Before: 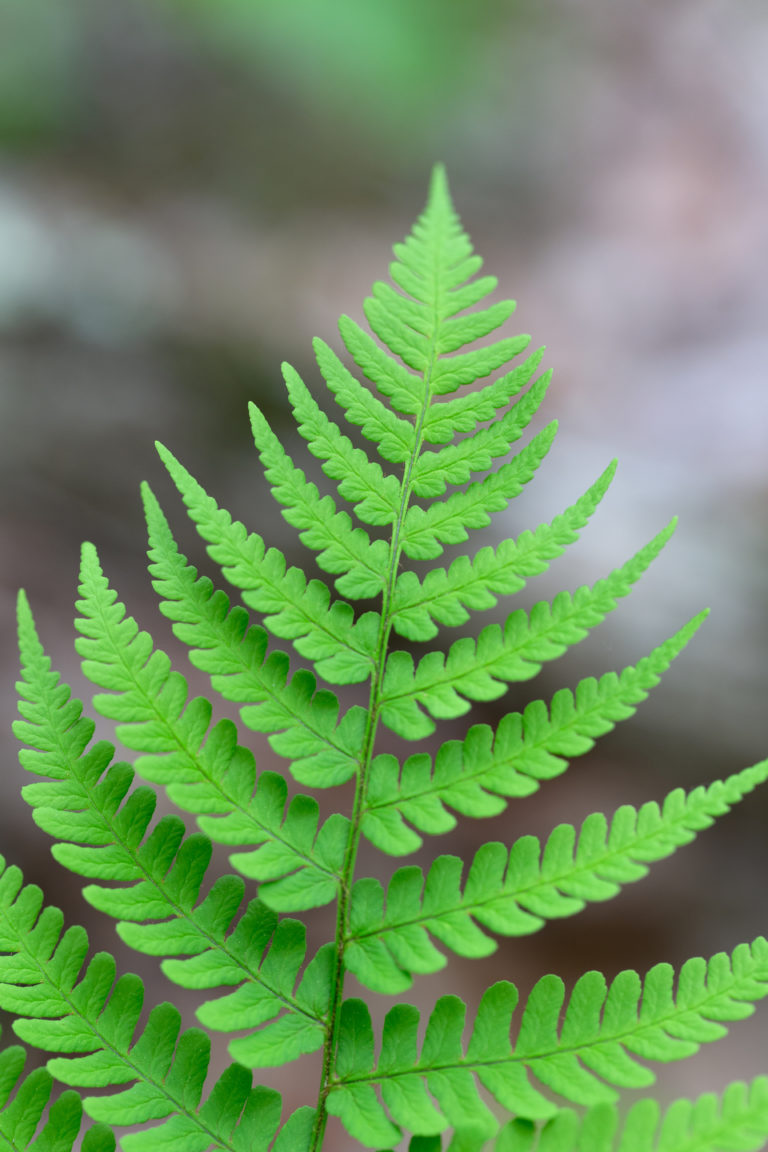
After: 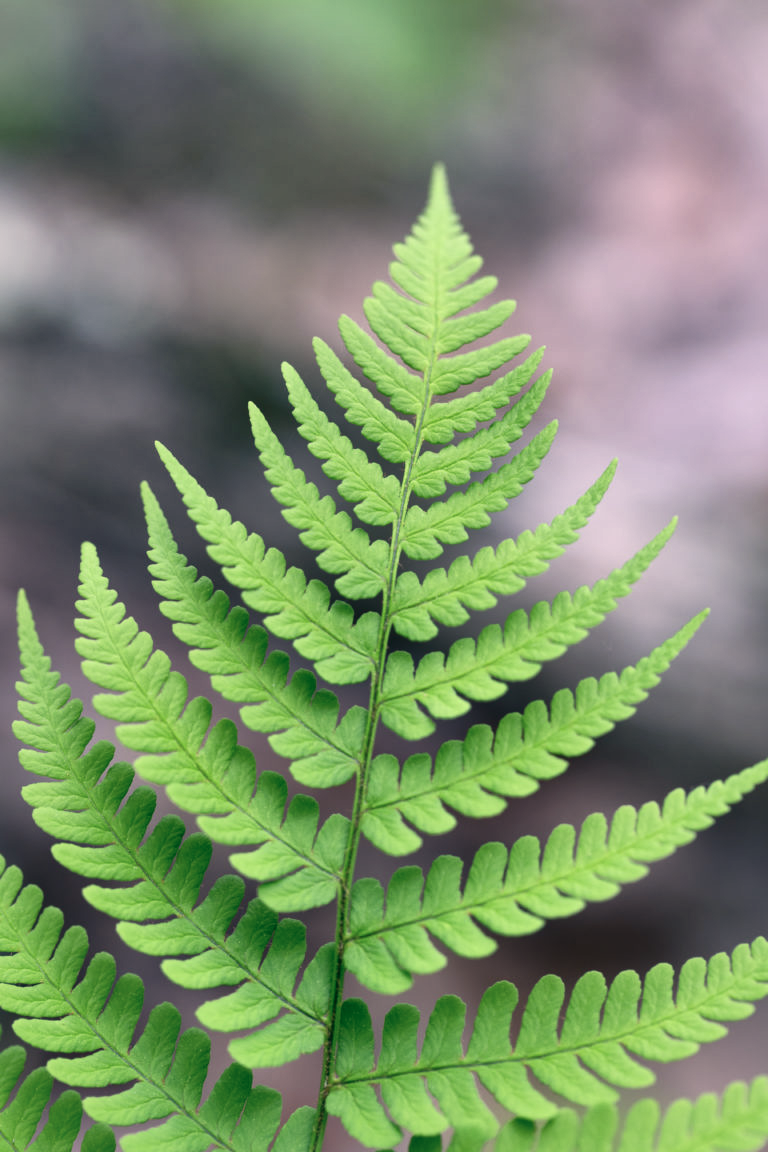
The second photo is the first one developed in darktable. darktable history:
local contrast: mode bilateral grid, contrast 25, coarseness 60, detail 151%, midtone range 0.2
color correction: highlights a* 14.46, highlights b* 5.85, shadows a* -5.53, shadows b* -15.24, saturation 0.85
